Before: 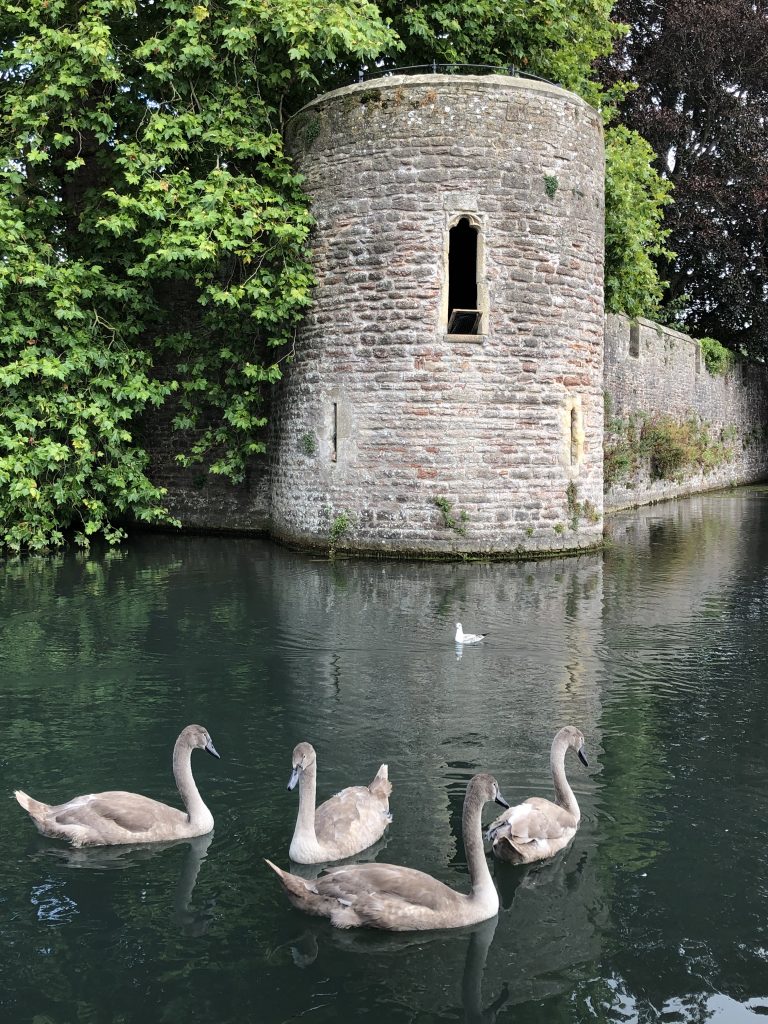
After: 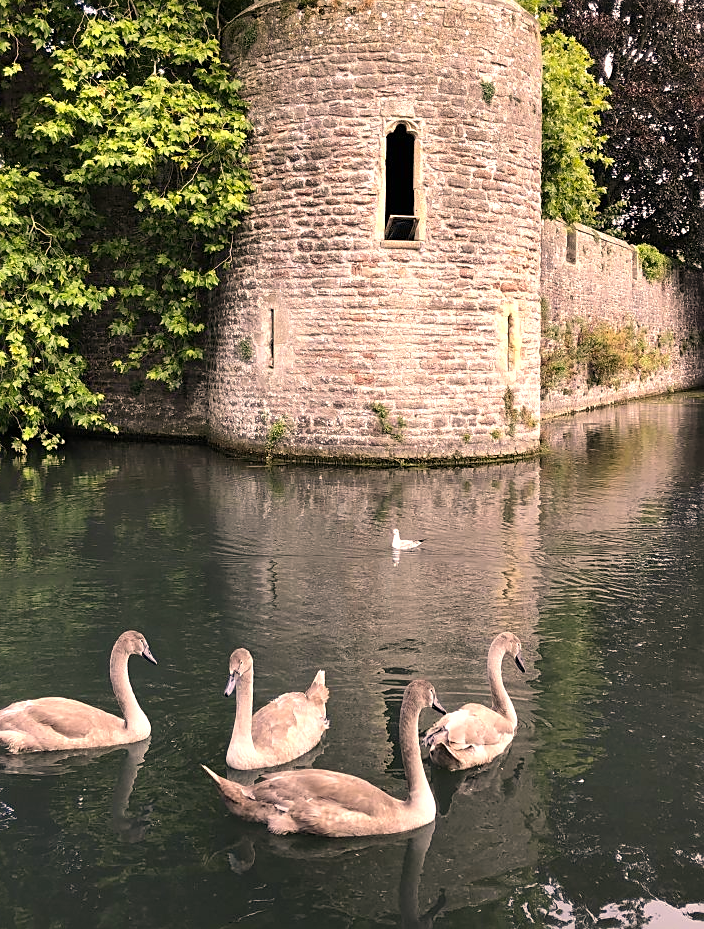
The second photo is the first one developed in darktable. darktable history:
crop and rotate: left 8.262%, top 9.226%
sharpen: radius 1.864, amount 0.398, threshold 1.271
color correction: highlights a* 17.88, highlights b* 18.79
exposure: exposure 0.426 EV, compensate highlight preservation false
